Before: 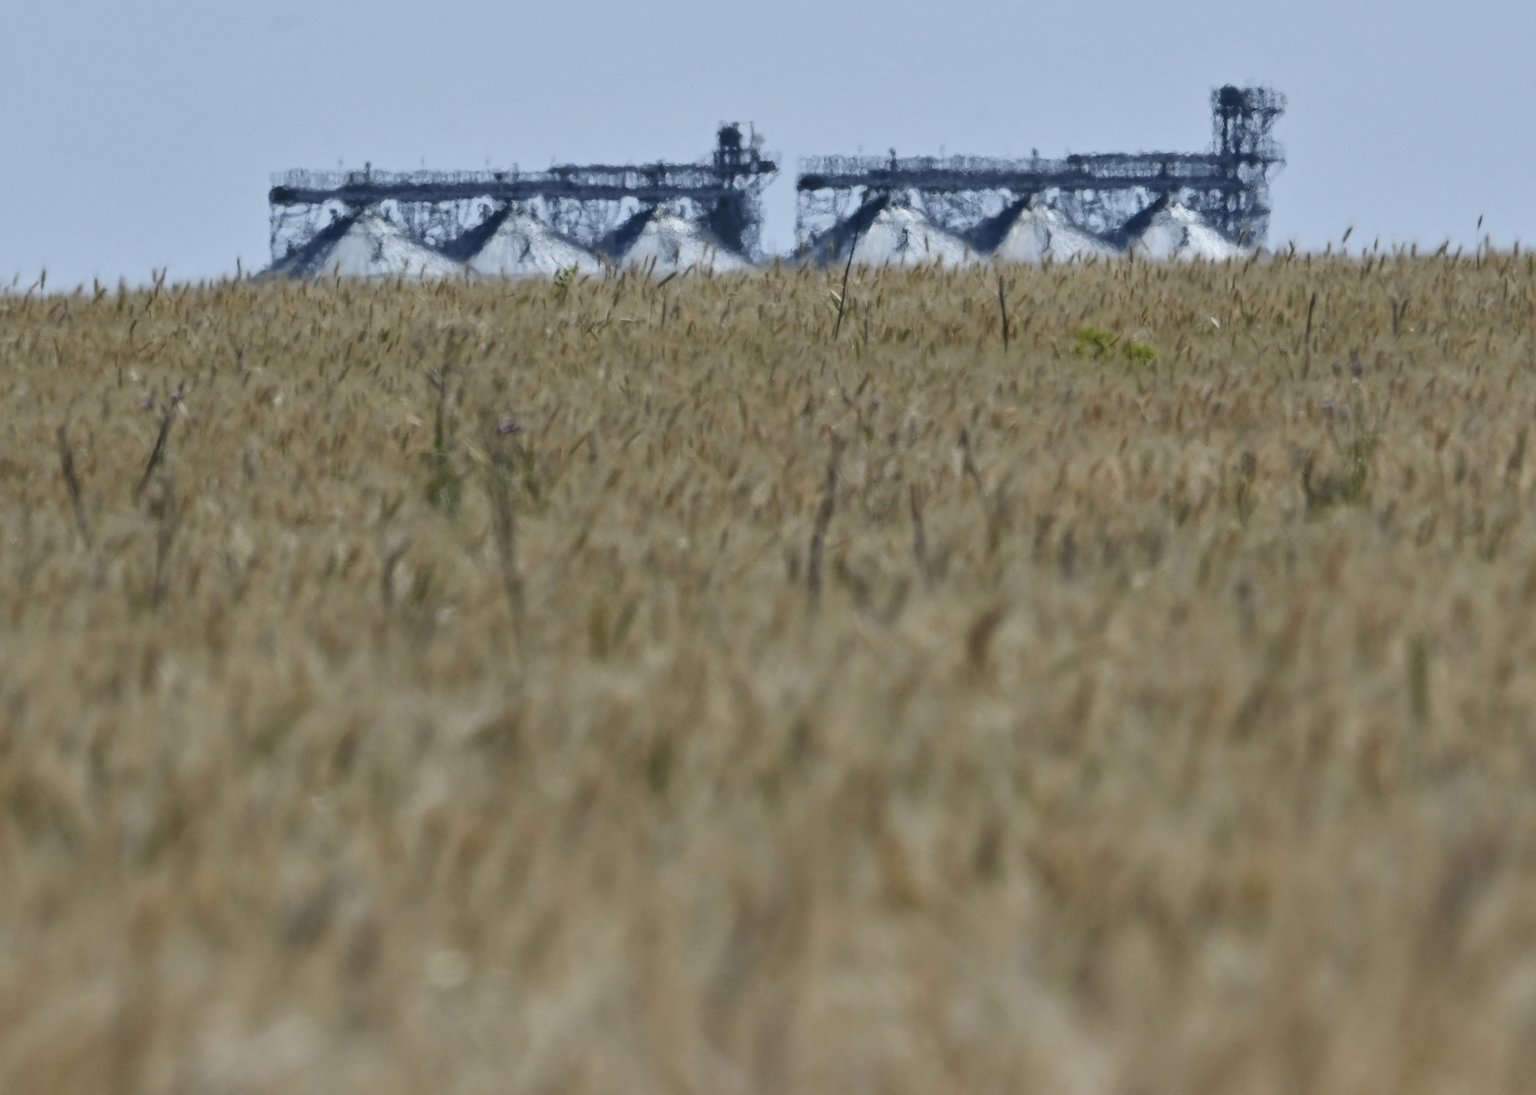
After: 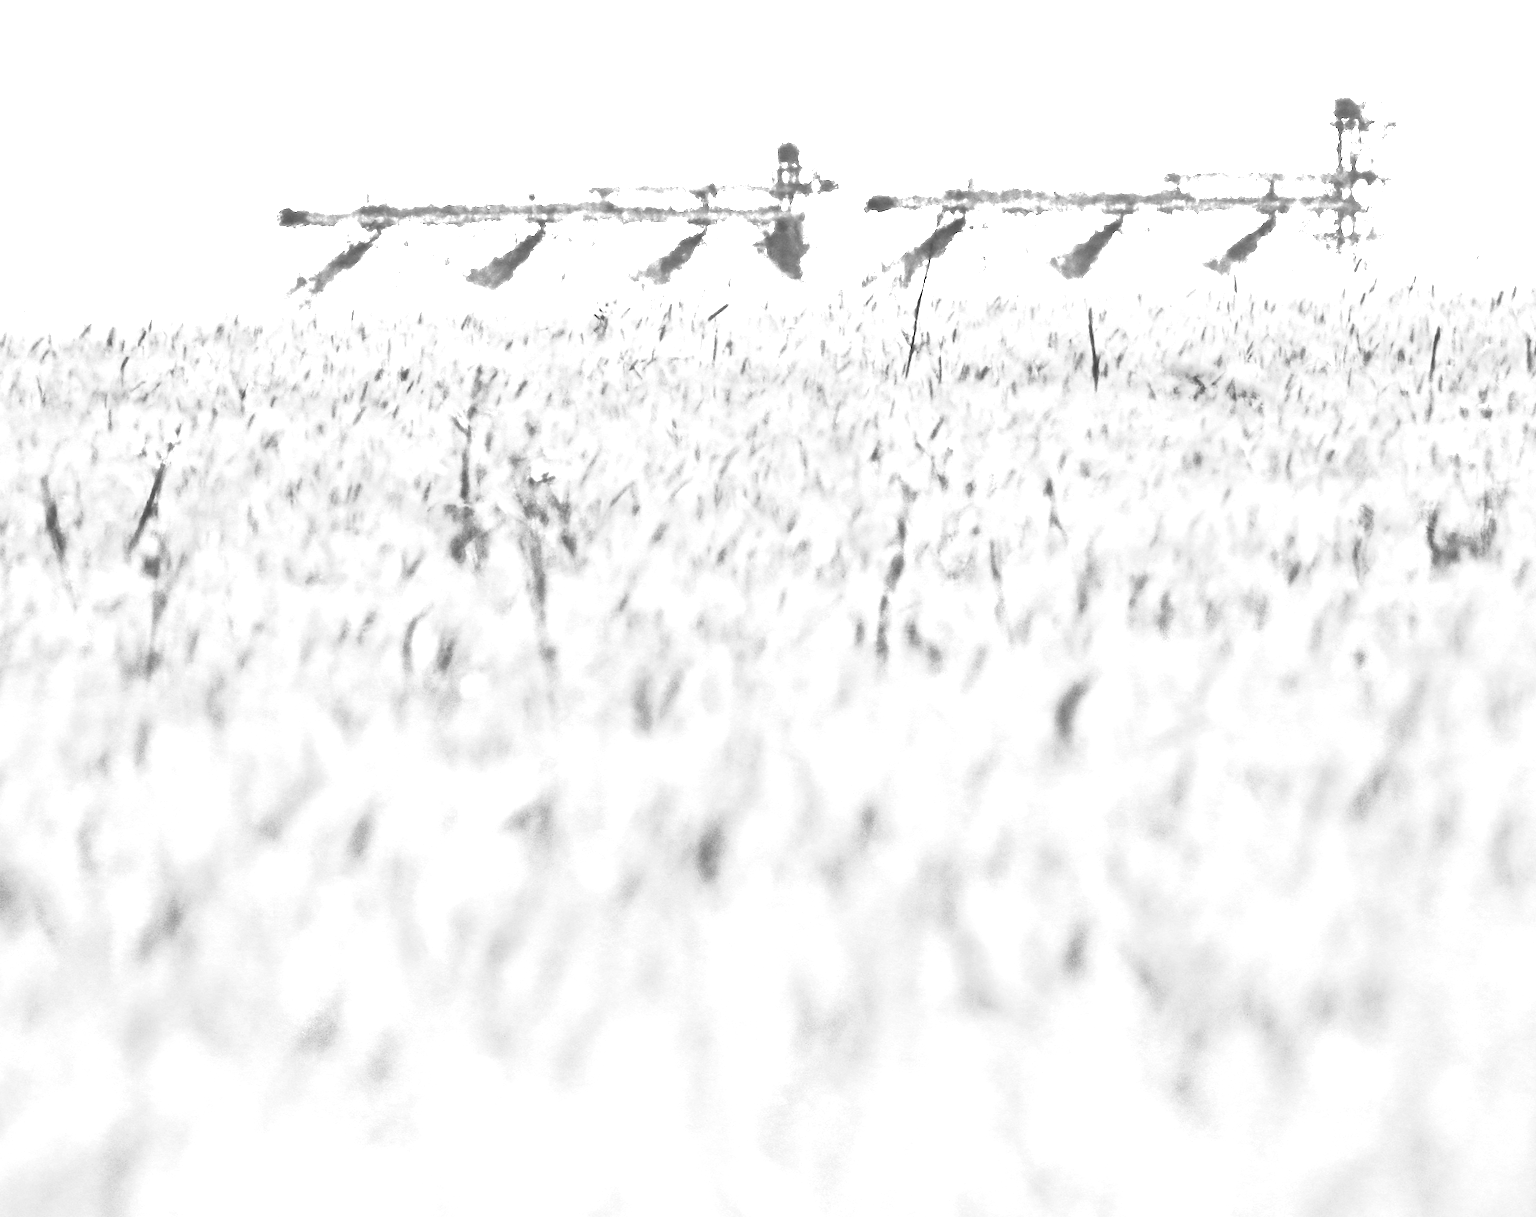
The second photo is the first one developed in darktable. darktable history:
color correction: highlights a* -3.28, highlights b* -6.92, shadows a* 3.18, shadows b* 5.62
color balance rgb: power › chroma 0.483%, power › hue 258.44°, highlights gain › chroma 5.253%, highlights gain › hue 195.4°, perceptual saturation grading › global saturation 25.681%, perceptual brilliance grading › highlights 8%, perceptual brilliance grading › mid-tones 3.207%, perceptual brilliance grading › shadows 1.185%, global vibrance 7.665%
crop and rotate: left 1.408%, right 8.721%
exposure: black level correction 0, exposure 0.679 EV, compensate highlight preservation false
contrast brightness saturation: contrast 1, brightness 0.995, saturation 0.993
color calibration: illuminant as shot in camera, x 0.366, y 0.378, temperature 4431.6 K
color zones: curves: ch0 [(0, 0.613) (0.01, 0.613) (0.245, 0.448) (0.498, 0.529) (0.642, 0.665) (0.879, 0.777) (0.99, 0.613)]; ch1 [(0, 0) (0.143, 0) (0.286, 0) (0.429, 0) (0.571, 0) (0.714, 0) (0.857, 0)]
